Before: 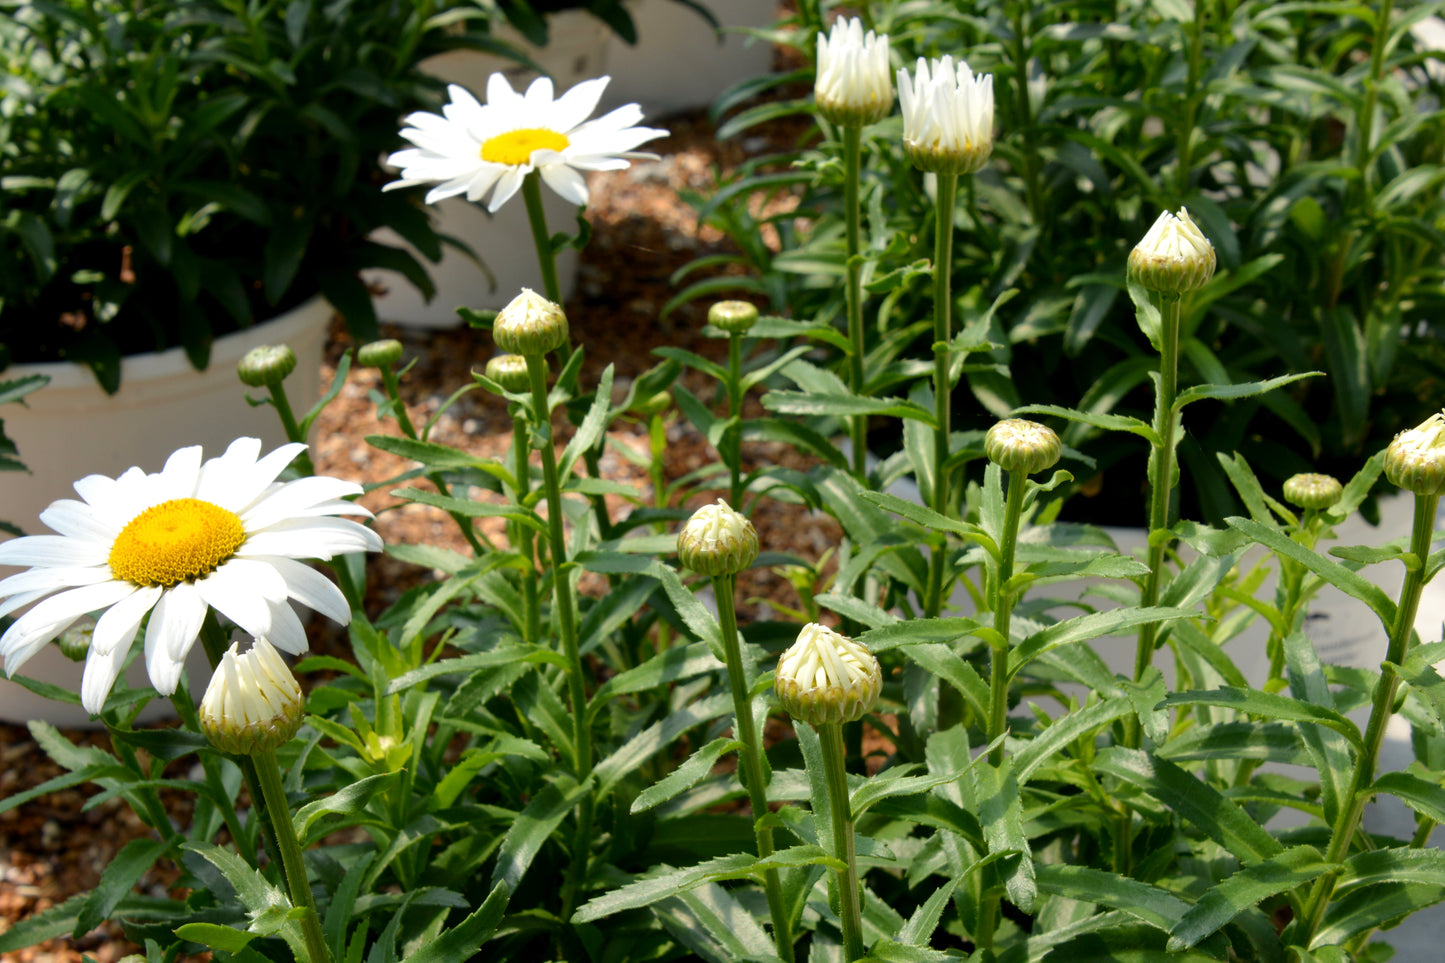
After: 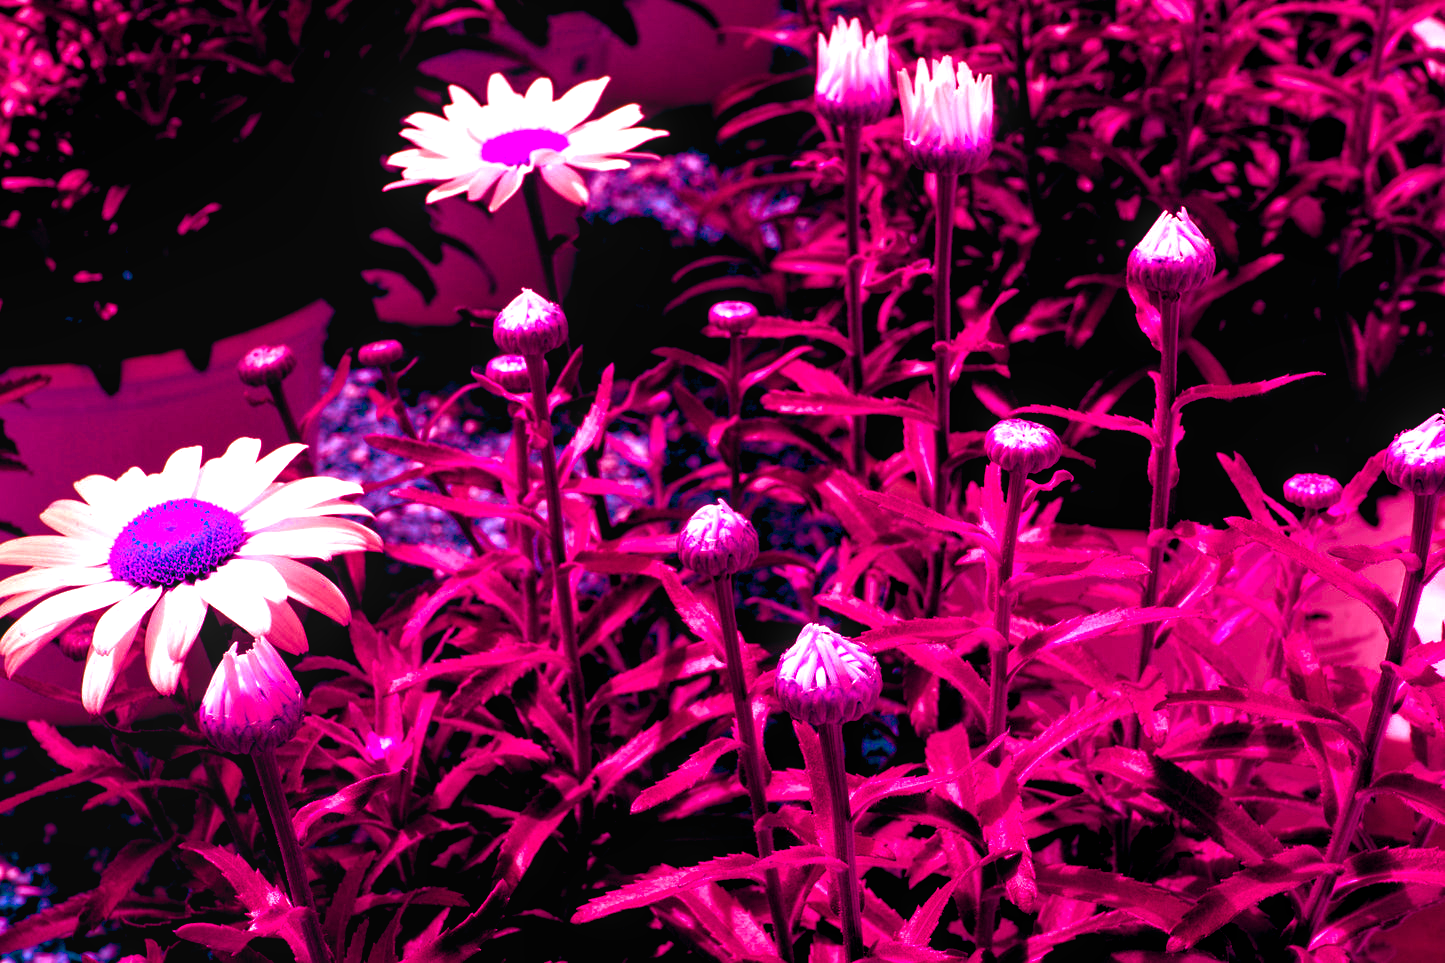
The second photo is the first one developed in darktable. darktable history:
color balance rgb: shadows lift › luminance -18.76%, shadows lift › chroma 35.44%, power › luminance -3.76%, power › hue 142.17°, highlights gain › chroma 7.5%, highlights gain › hue 184.75°, global offset › luminance -0.52%, global offset › chroma 0.91%, global offset › hue 173.36°, shadows fall-off 300%, white fulcrum 2 EV, highlights fall-off 300%, linear chroma grading › shadows 17.19%, linear chroma grading › highlights 61.12%, linear chroma grading › global chroma 50%, hue shift -150.52°, perceptual brilliance grading › global brilliance 12%, mask middle-gray fulcrum 100%, contrast gray fulcrum 38.43%, contrast 35.15%, saturation formula JzAzBz (2021)
exposure: black level correction 0.012, compensate highlight preservation false
local contrast: detail 110%
